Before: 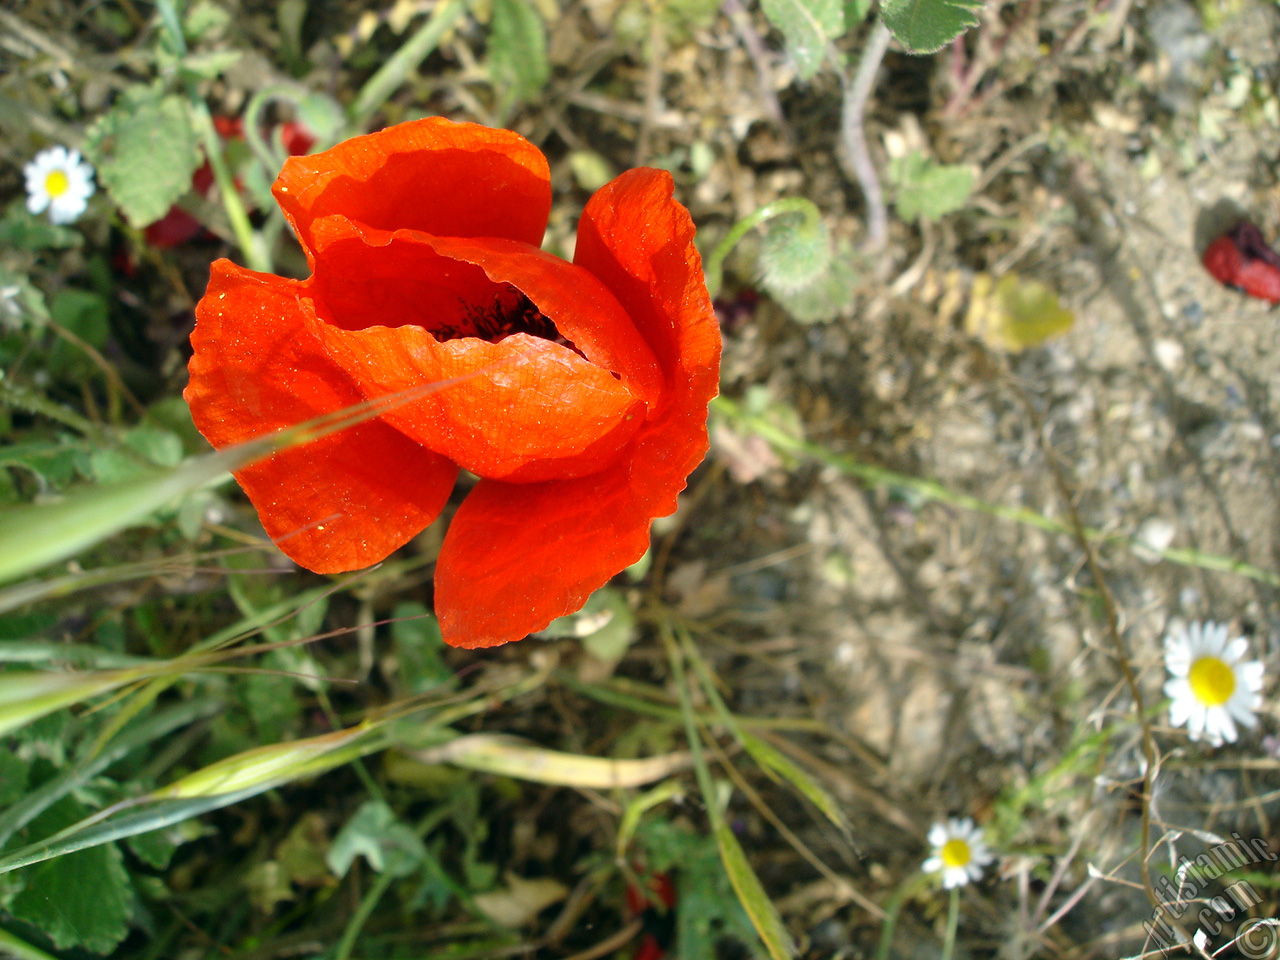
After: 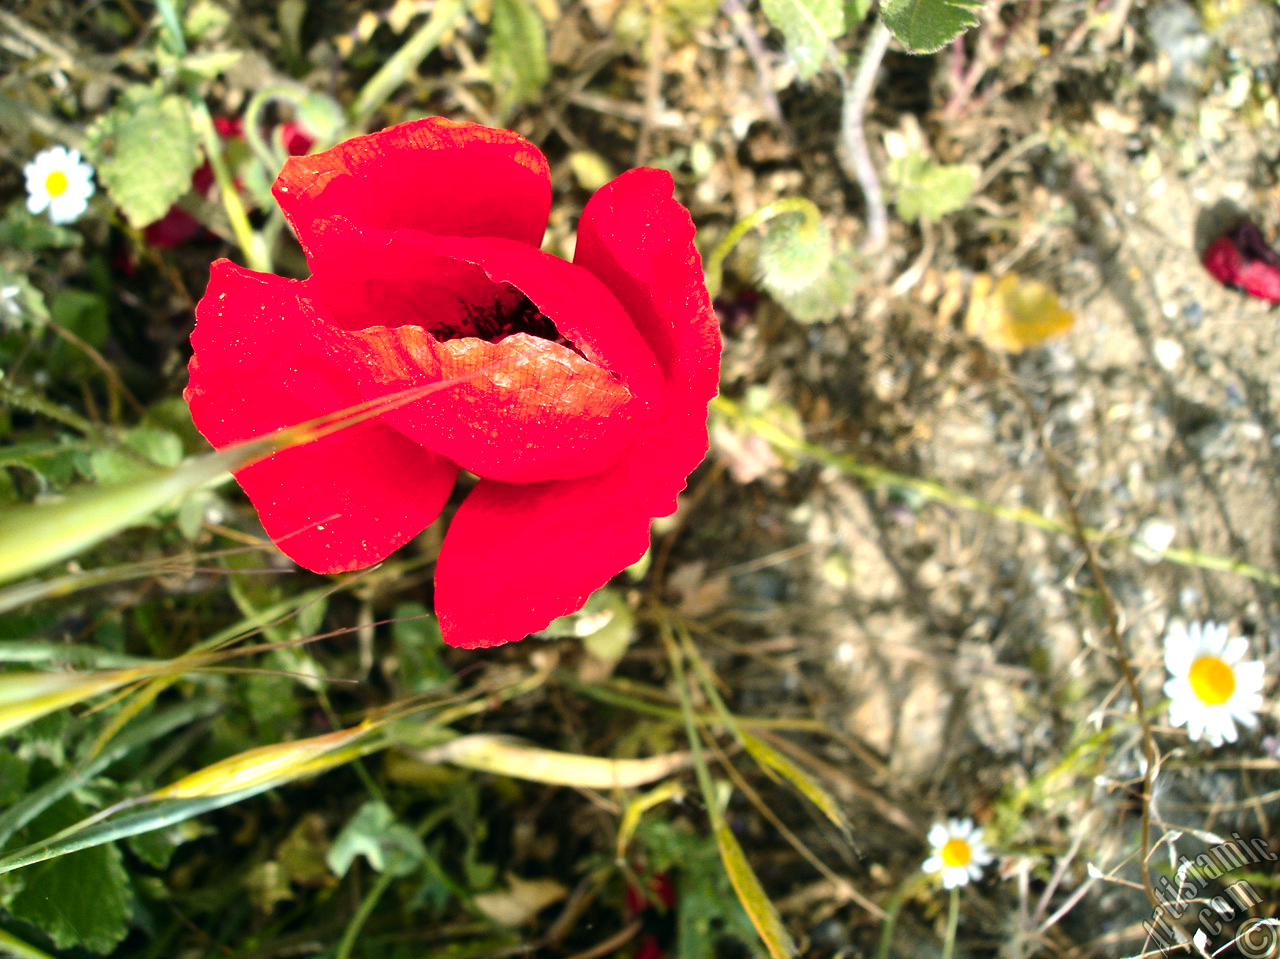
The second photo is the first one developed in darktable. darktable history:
tone equalizer: -8 EV -0.75 EV, -7 EV -0.7 EV, -6 EV -0.6 EV, -5 EV -0.4 EV, -3 EV 0.4 EV, -2 EV 0.6 EV, -1 EV 0.7 EV, +0 EV 0.75 EV, edges refinement/feathering 500, mask exposure compensation -1.57 EV, preserve details no
color zones: curves: ch1 [(0.239, 0.552) (0.75, 0.5)]; ch2 [(0.25, 0.462) (0.749, 0.457)], mix 25.94%
crop: bottom 0.071%
